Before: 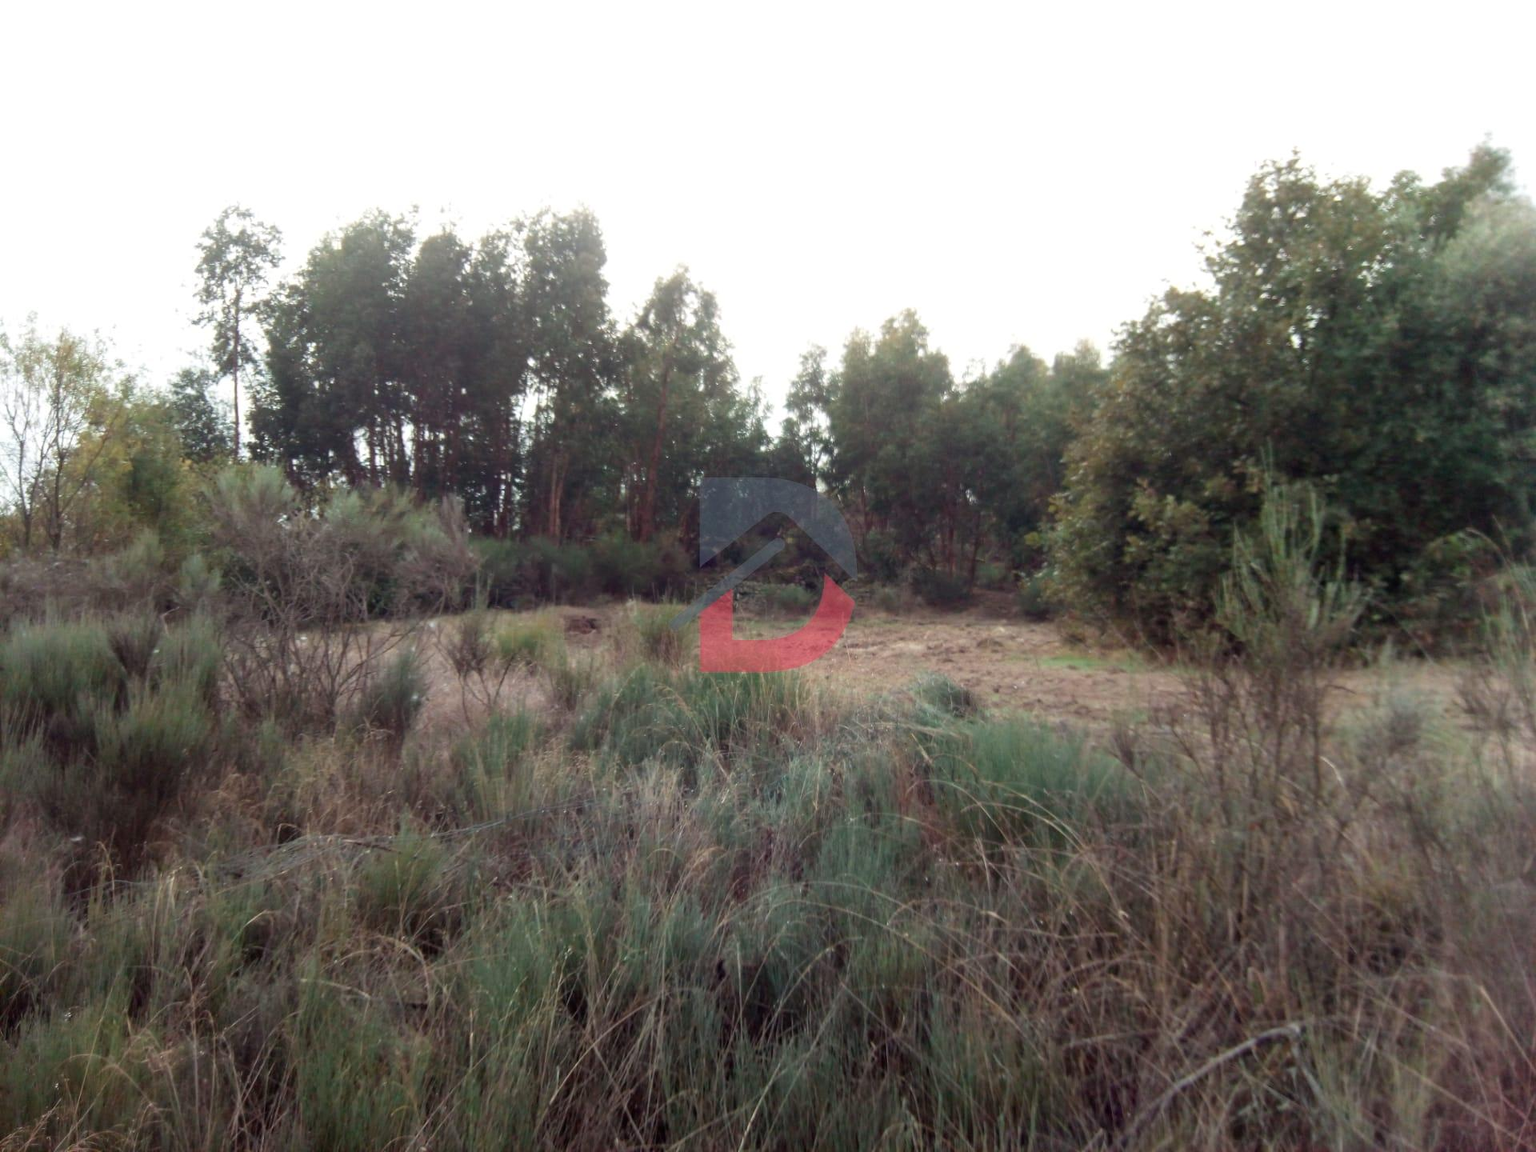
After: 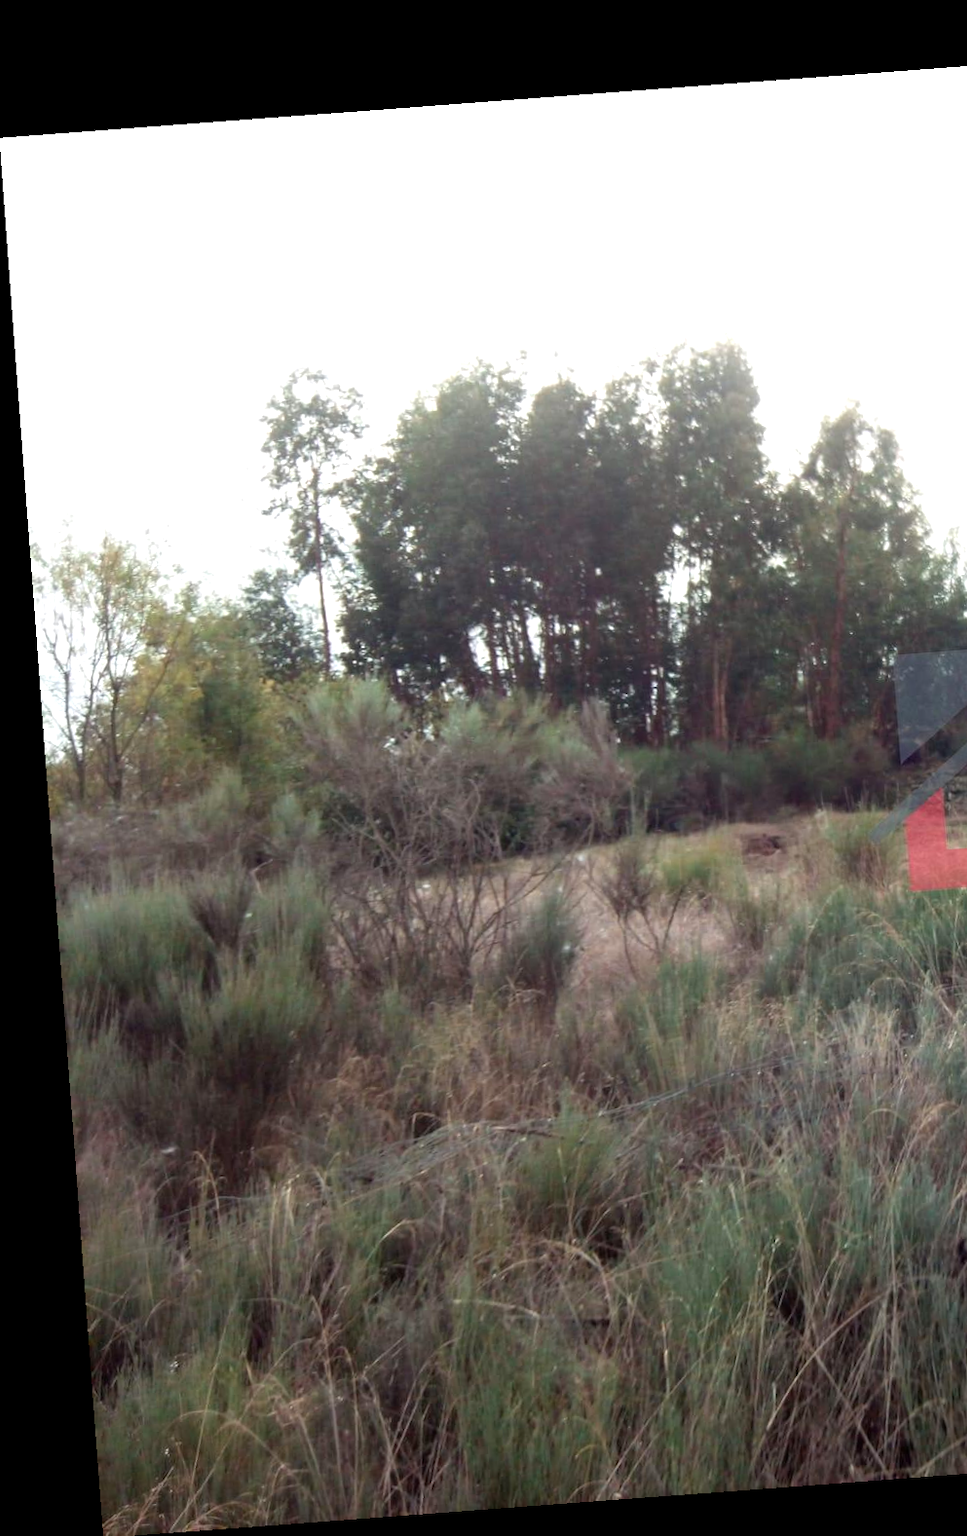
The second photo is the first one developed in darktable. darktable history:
haze removal: strength 0.29, distance 0.25, compatibility mode true, adaptive false
exposure: exposure 0.3 EV, compensate highlight preservation false
crop and rotate: left 0%, top 0%, right 50.845%
rotate and perspective: rotation -4.25°, automatic cropping off
